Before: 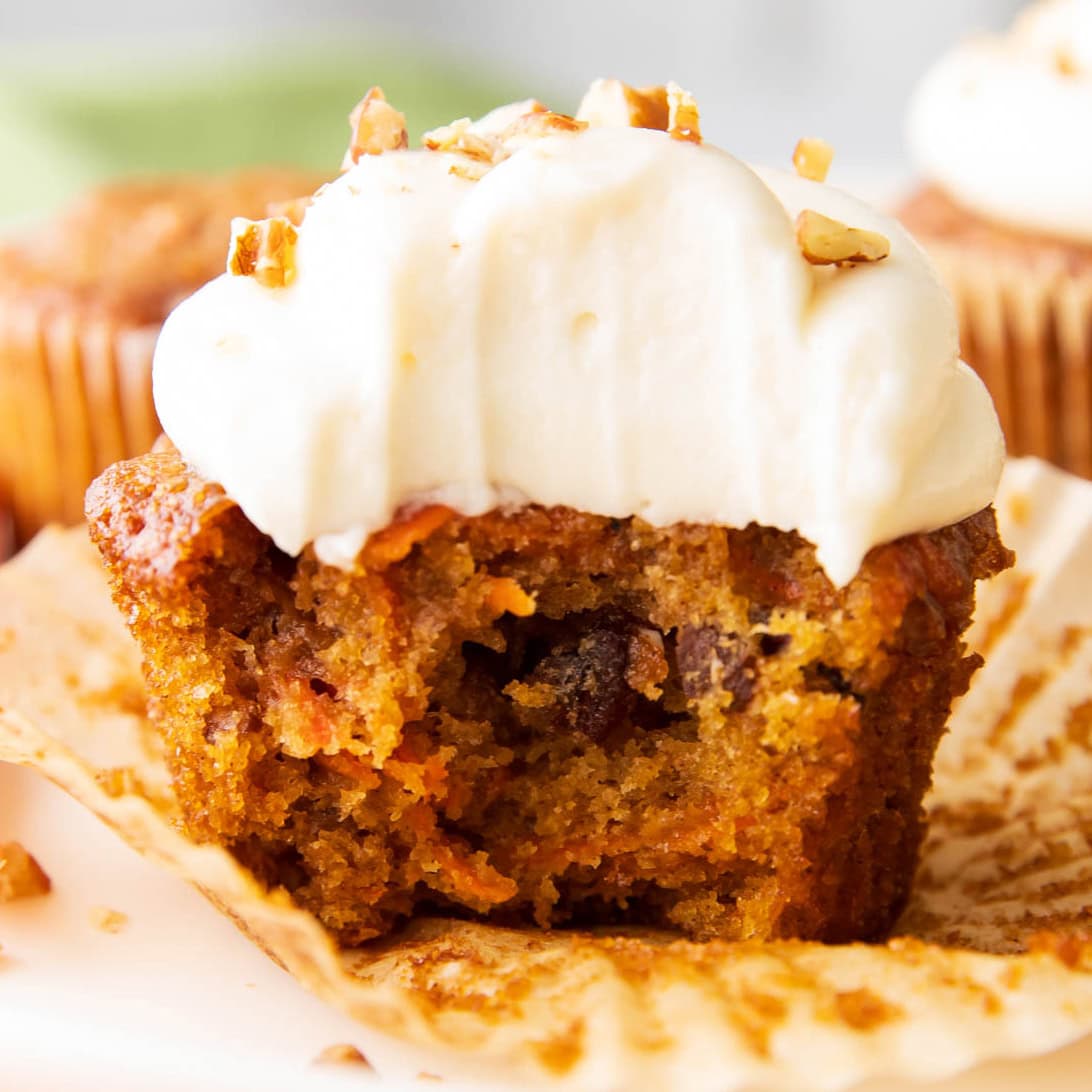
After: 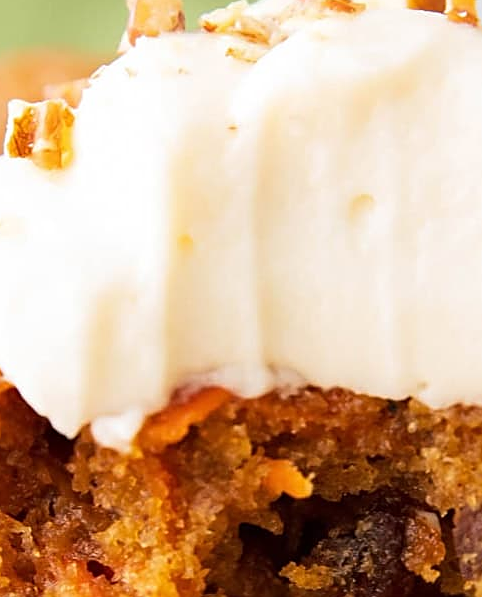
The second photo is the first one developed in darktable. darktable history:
sharpen: on, module defaults
crop: left 20.502%, top 10.837%, right 35.316%, bottom 34.456%
